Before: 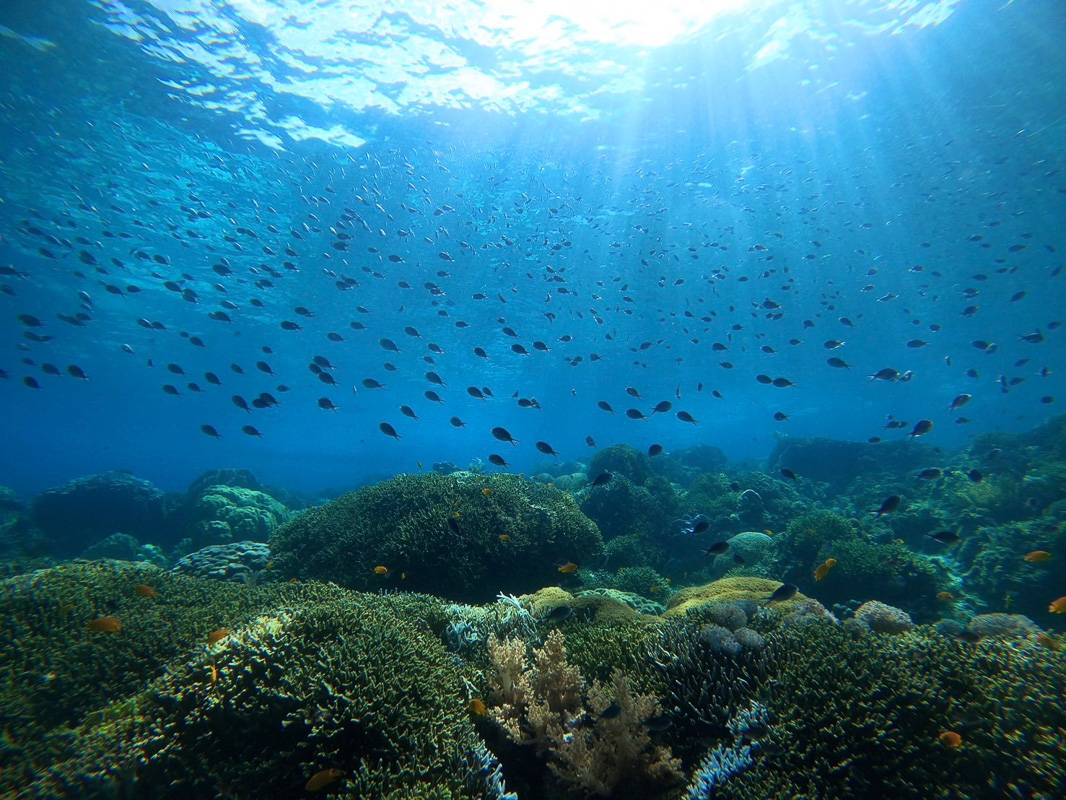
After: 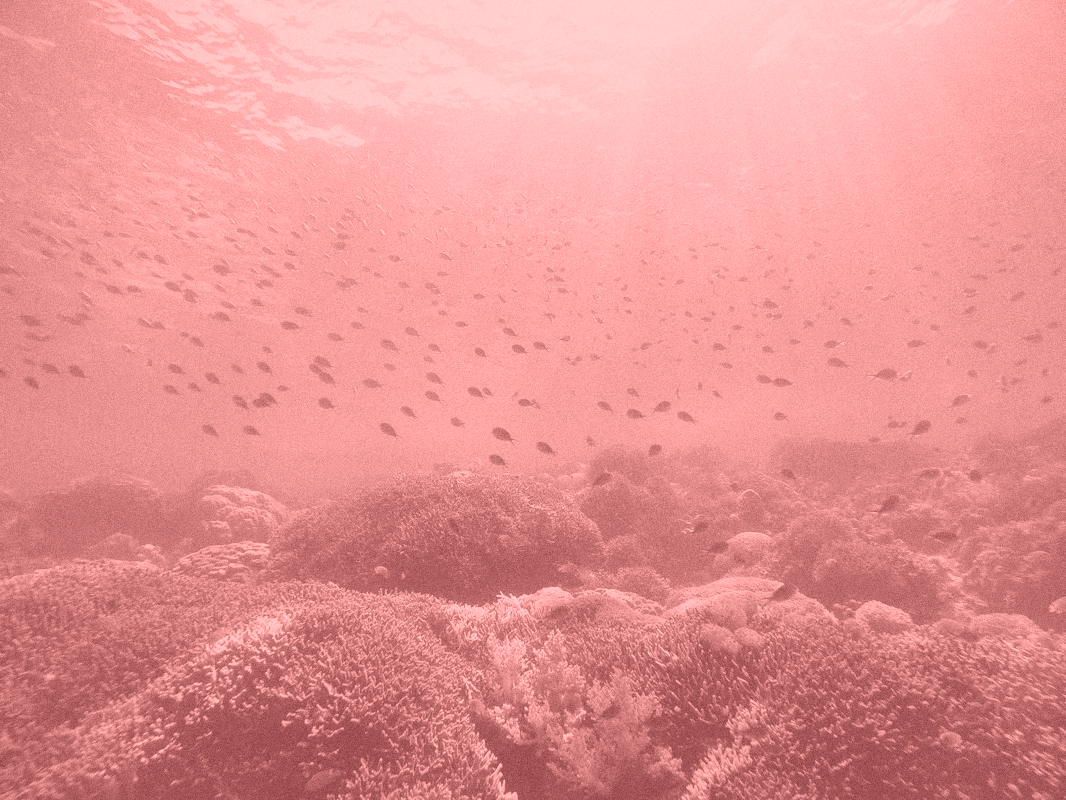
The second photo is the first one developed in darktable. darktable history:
global tonemap: drago (0.7, 100)
grain: coarseness 8.68 ISO, strength 31.94%
colorize: saturation 51%, source mix 50.67%, lightness 50.67%
